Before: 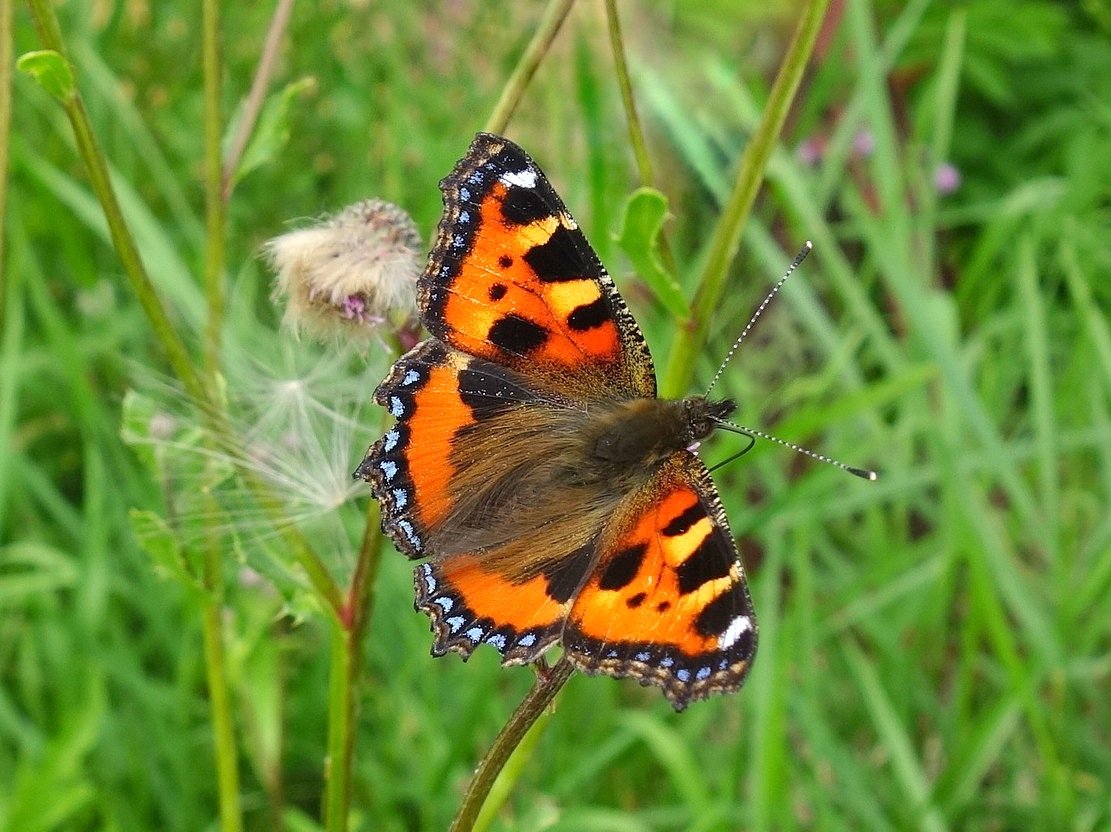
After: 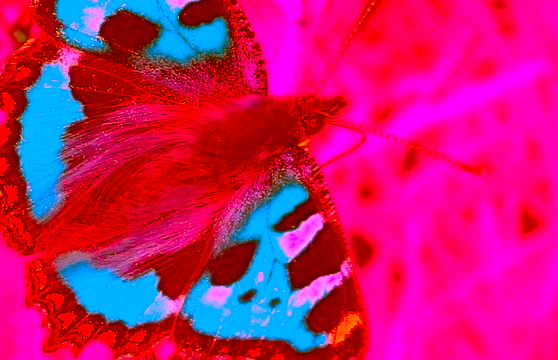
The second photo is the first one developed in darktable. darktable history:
crop: left 35.03%, top 36.625%, right 14.663%, bottom 20.057%
color correction: highlights a* -39.68, highlights b* -40, shadows a* -40, shadows b* -40, saturation -3
tone equalizer: on, module defaults
